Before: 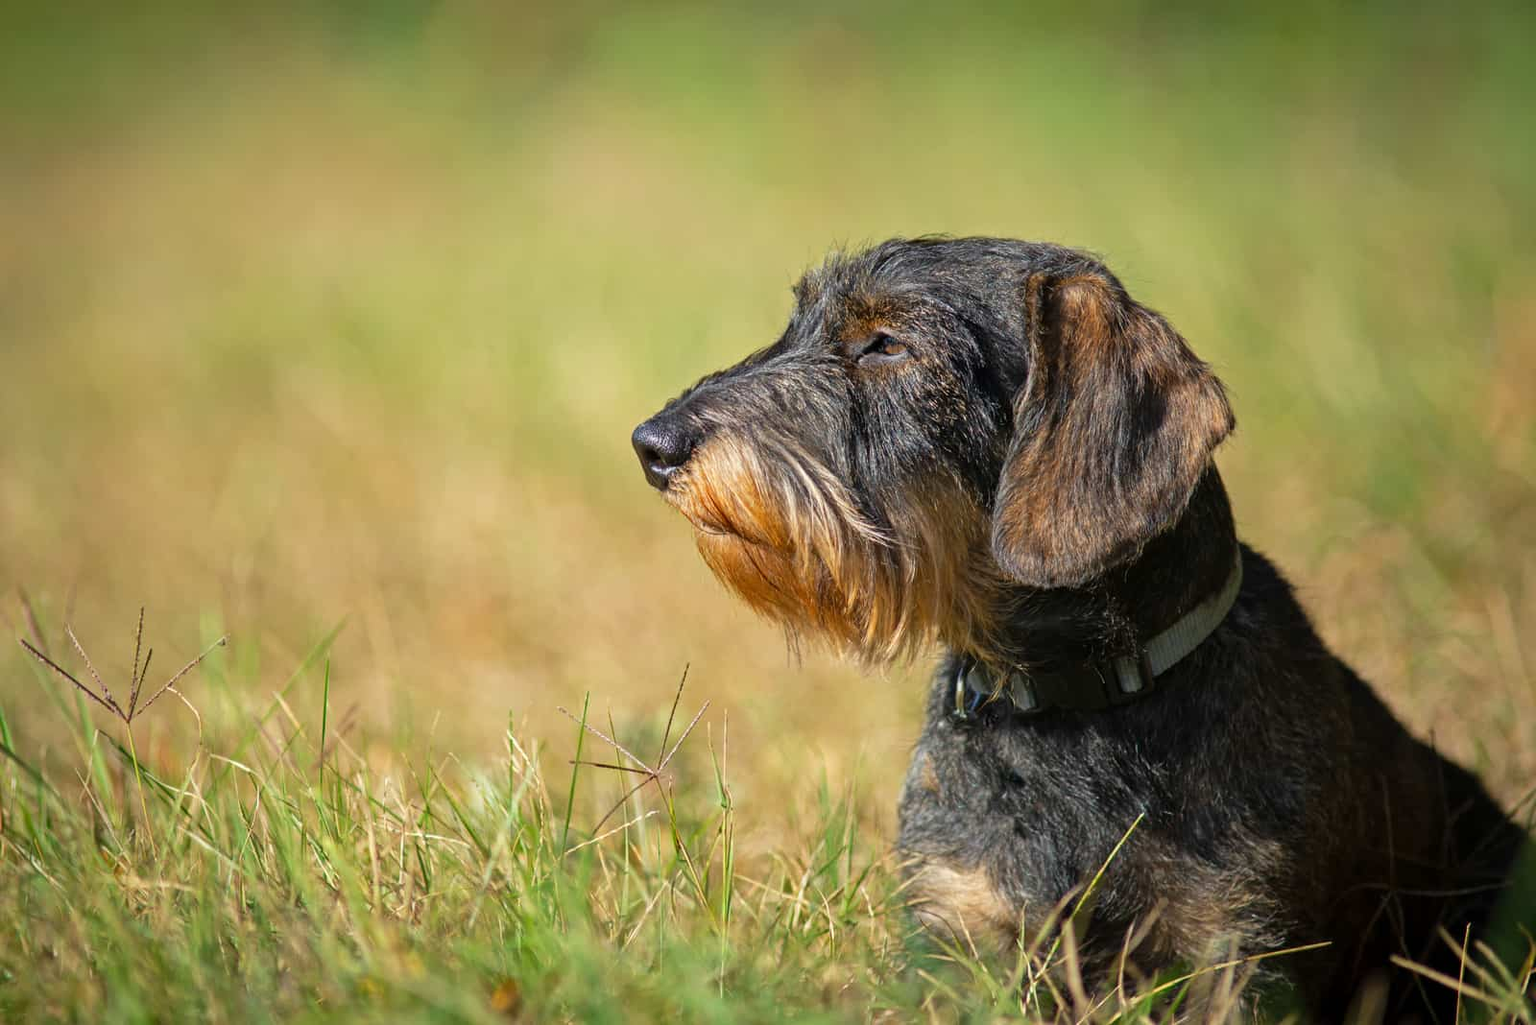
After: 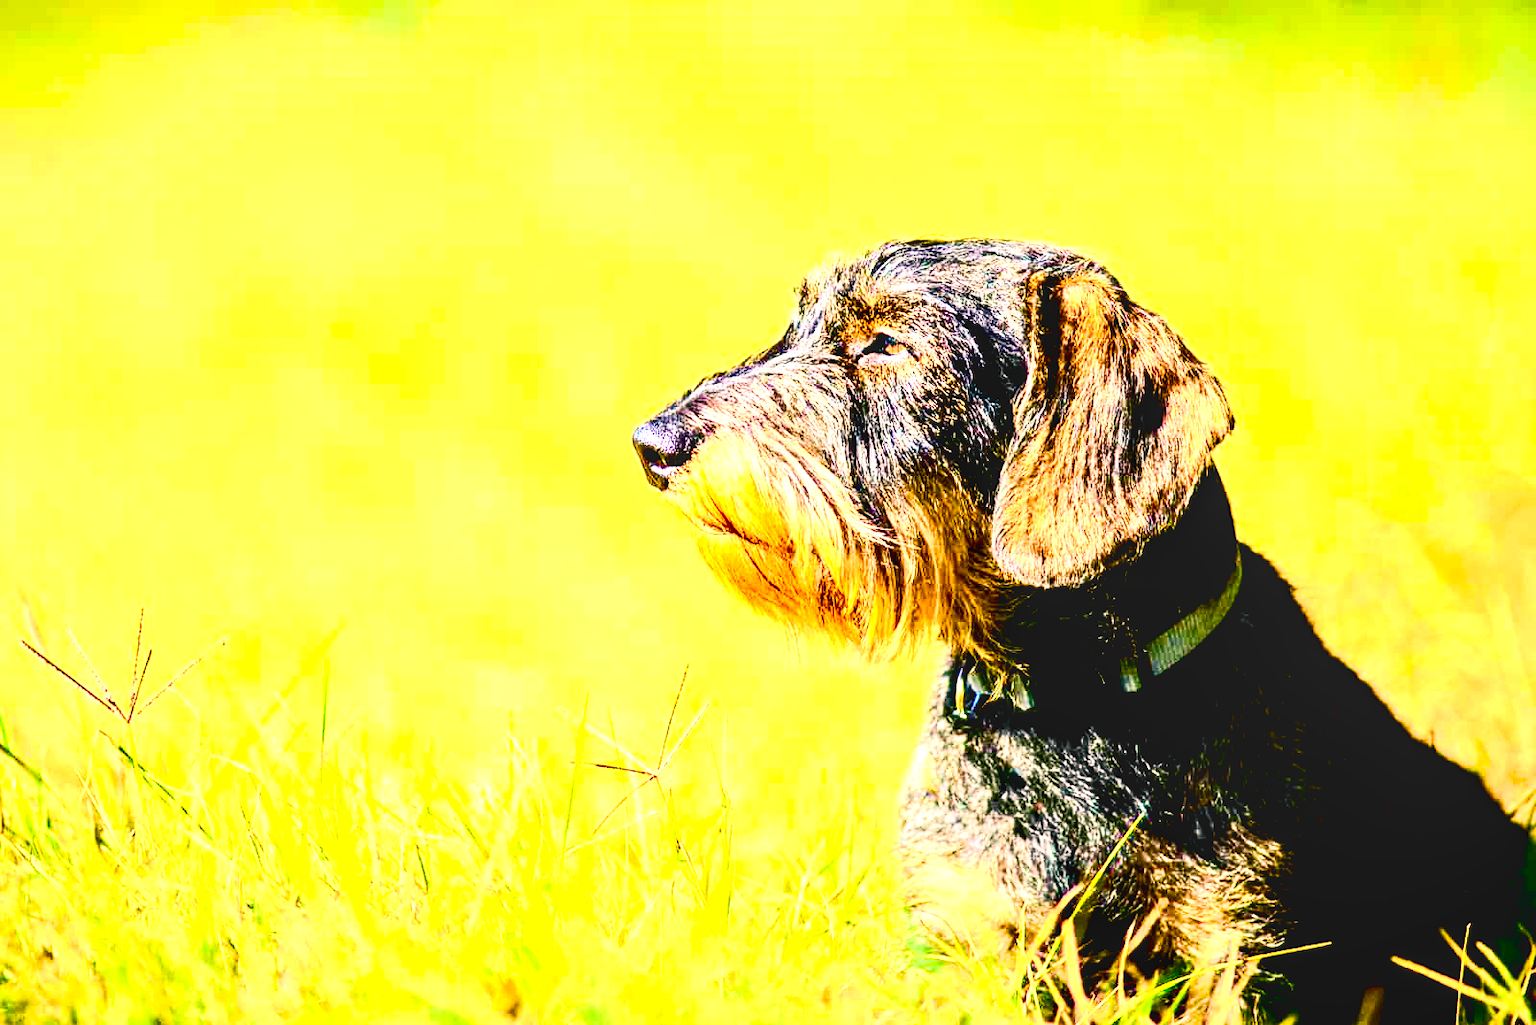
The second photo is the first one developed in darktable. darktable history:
contrast brightness saturation: contrast 0.4, brightness 0.05, saturation 0.25
local contrast: on, module defaults
color balance rgb: shadows lift › chroma 2%, shadows lift › hue 185.64°, power › luminance 1.48%, highlights gain › chroma 3%, highlights gain › hue 54.51°, global offset › luminance -0.4%, perceptual saturation grading › highlights -18.47%, perceptual saturation grading › mid-tones 6.62%, perceptual saturation grading › shadows 28.22%, perceptual brilliance grading › highlights 15.68%, perceptual brilliance grading › shadows -14.29%, global vibrance 25.96%, contrast 6.45%
velvia: strength 51%, mid-tones bias 0.51
exposure: black level correction 0.016, exposure 1.774 EV, compensate highlight preservation false
